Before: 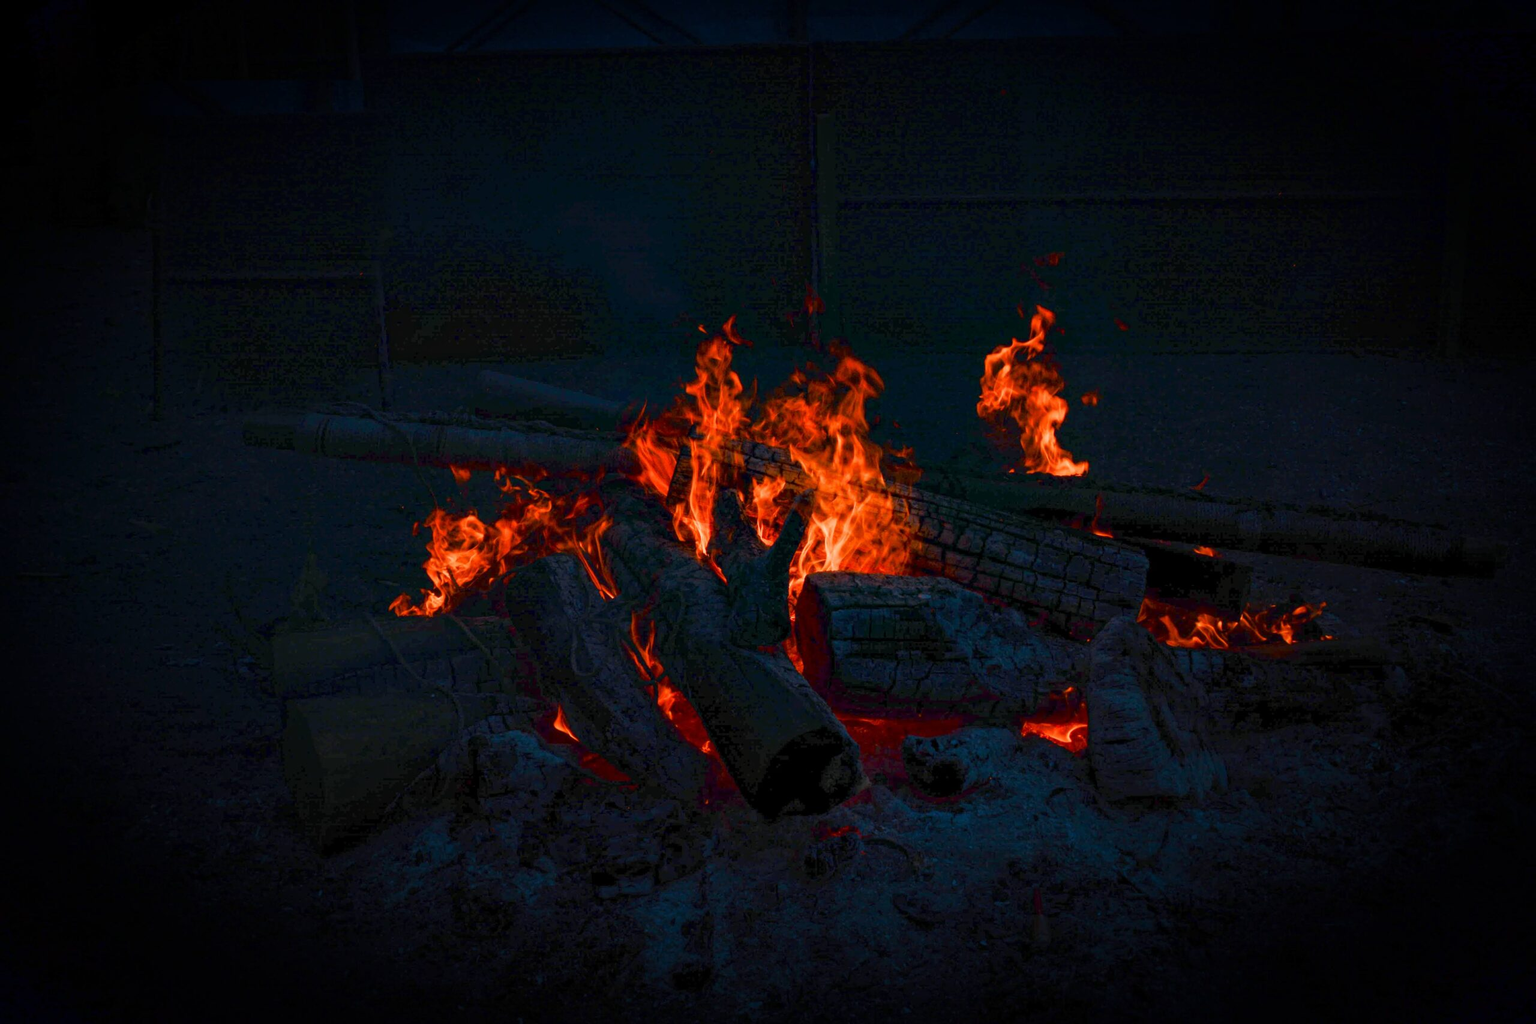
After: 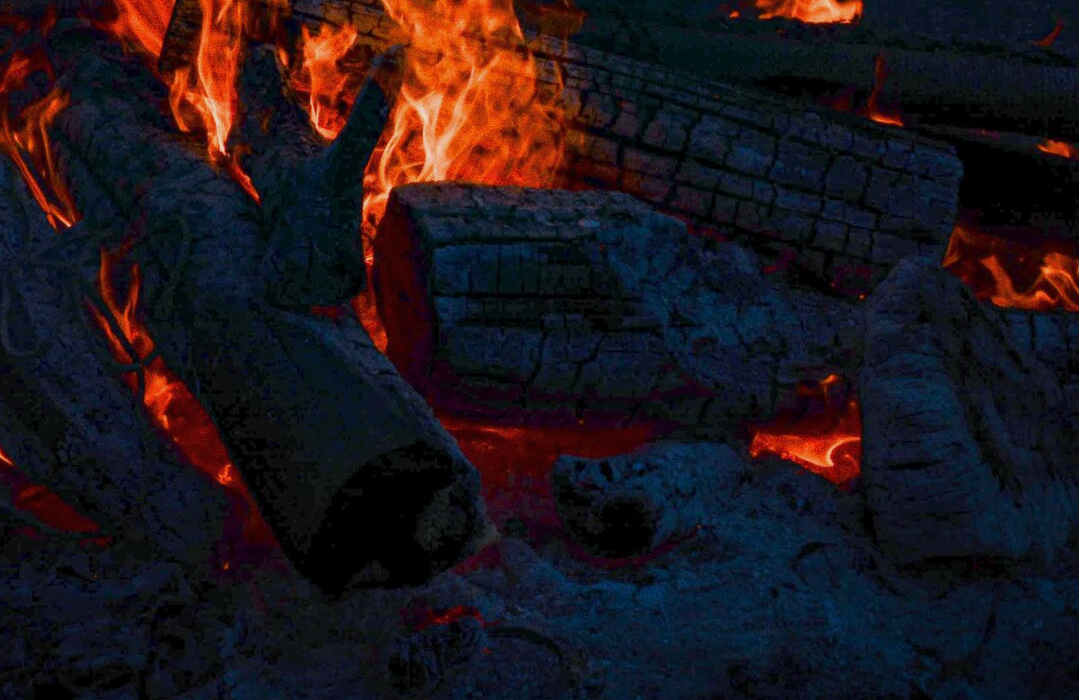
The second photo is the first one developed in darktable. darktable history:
white balance: red 0.931, blue 1.11
color balance rgb: saturation formula JzAzBz (2021)
crop: left 37.221%, top 45.169%, right 20.63%, bottom 13.777%
grain: coarseness 0.09 ISO
